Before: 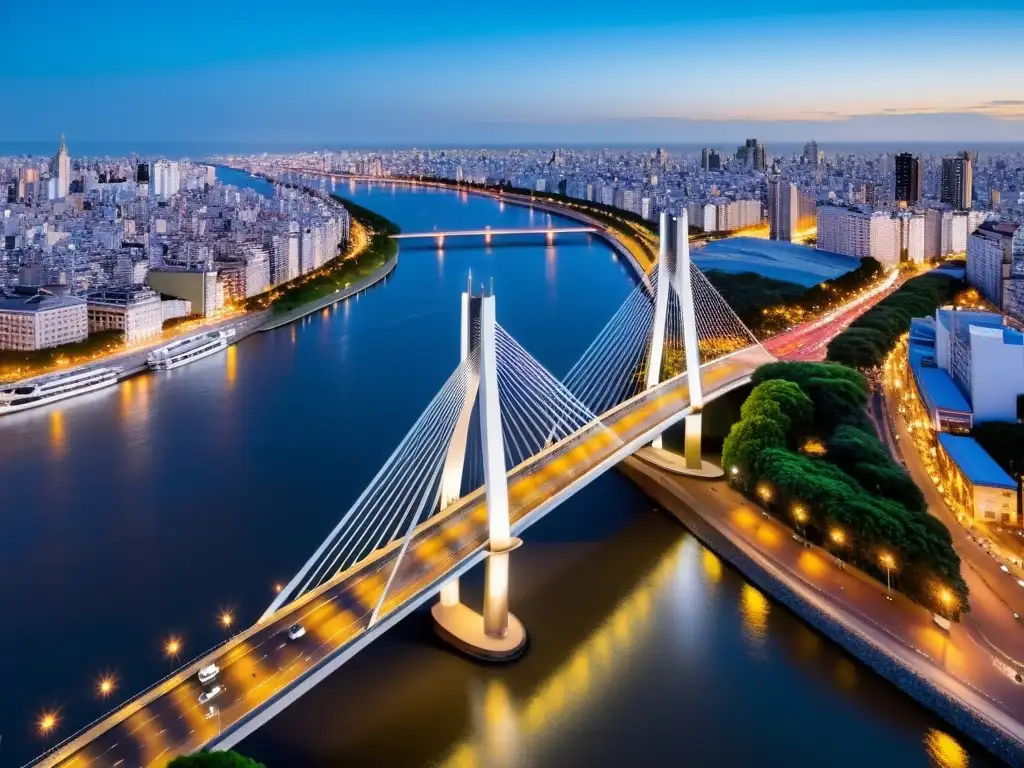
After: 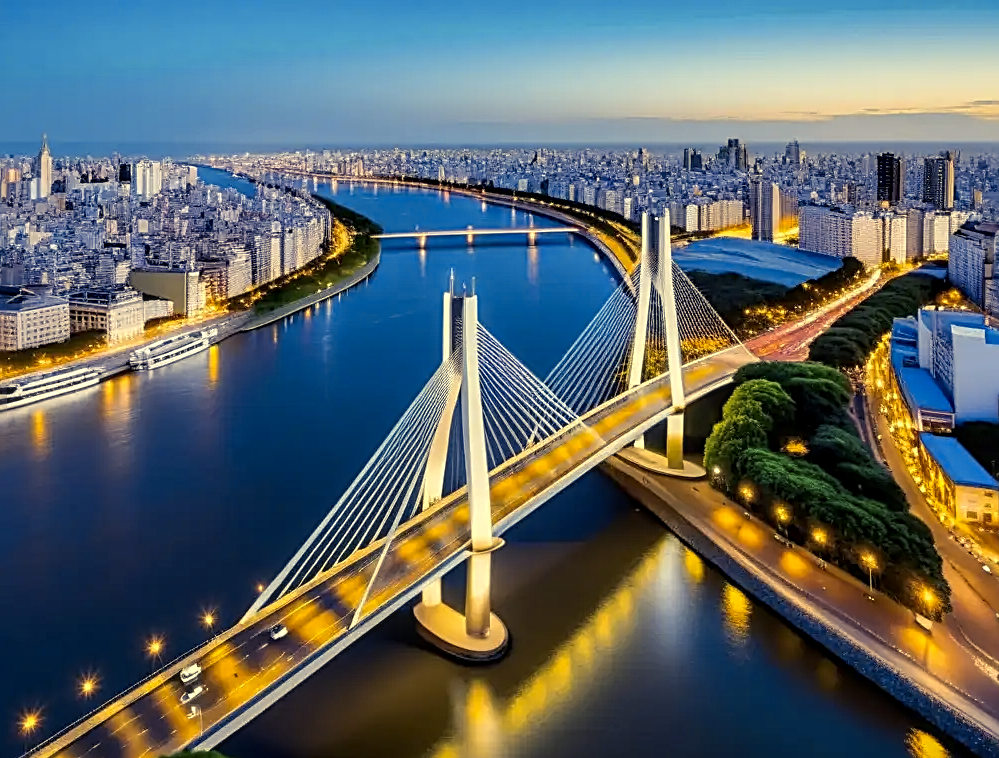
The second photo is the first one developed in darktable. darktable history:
white balance: emerald 1
crop and rotate: left 1.774%, right 0.633%, bottom 1.28%
color balance rgb: shadows lift › chroma 2%, shadows lift › hue 263°, highlights gain › chroma 8%, highlights gain › hue 84°, linear chroma grading › global chroma -15%, saturation formula JzAzBz (2021)
sharpen: radius 2.543, amount 0.636
color contrast: green-magenta contrast 0.85, blue-yellow contrast 1.25, unbound 0
local contrast: on, module defaults
